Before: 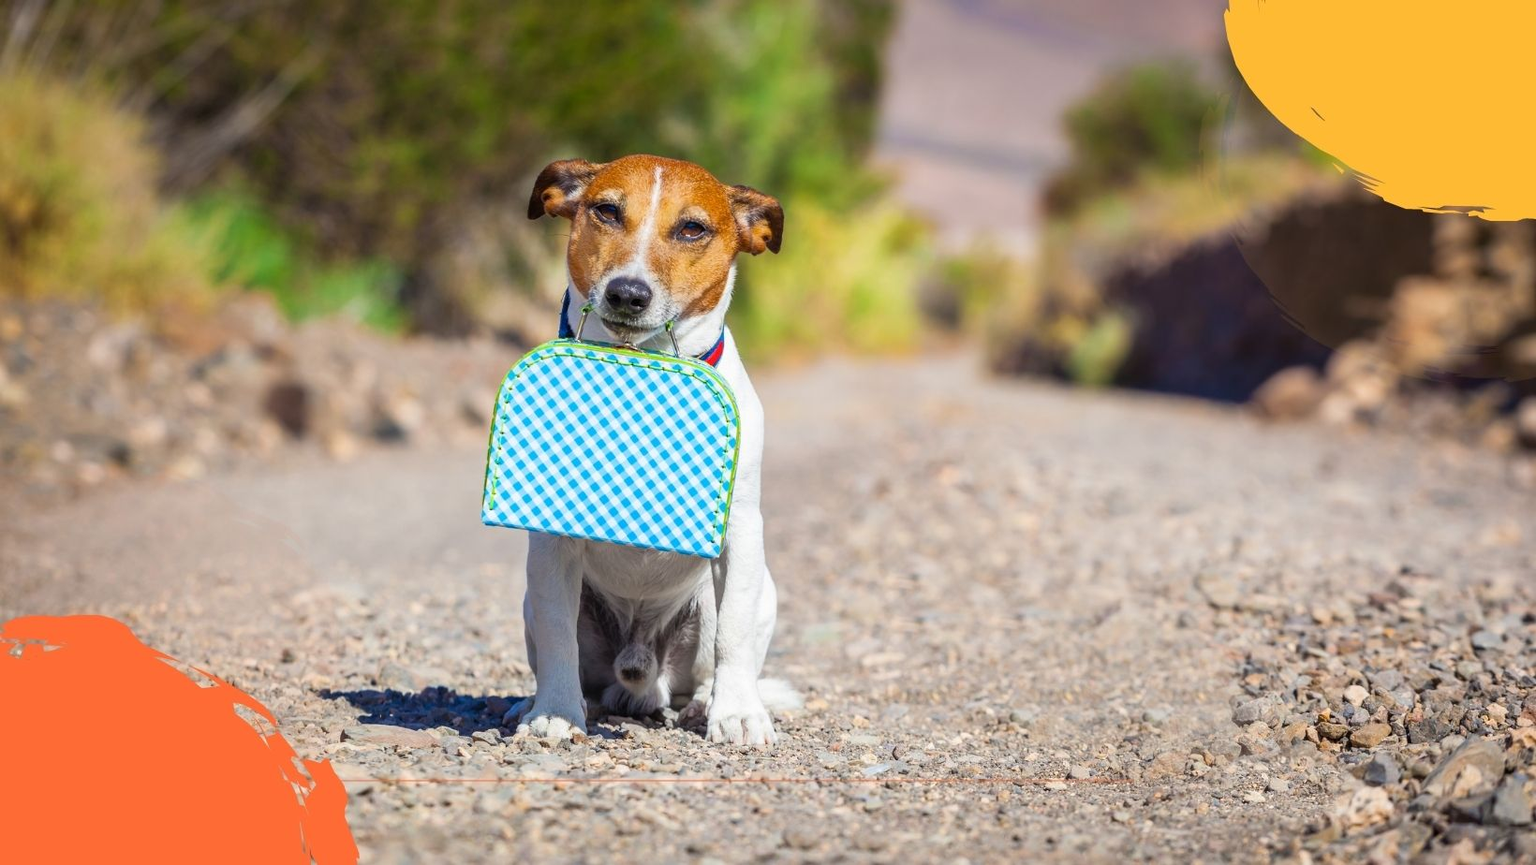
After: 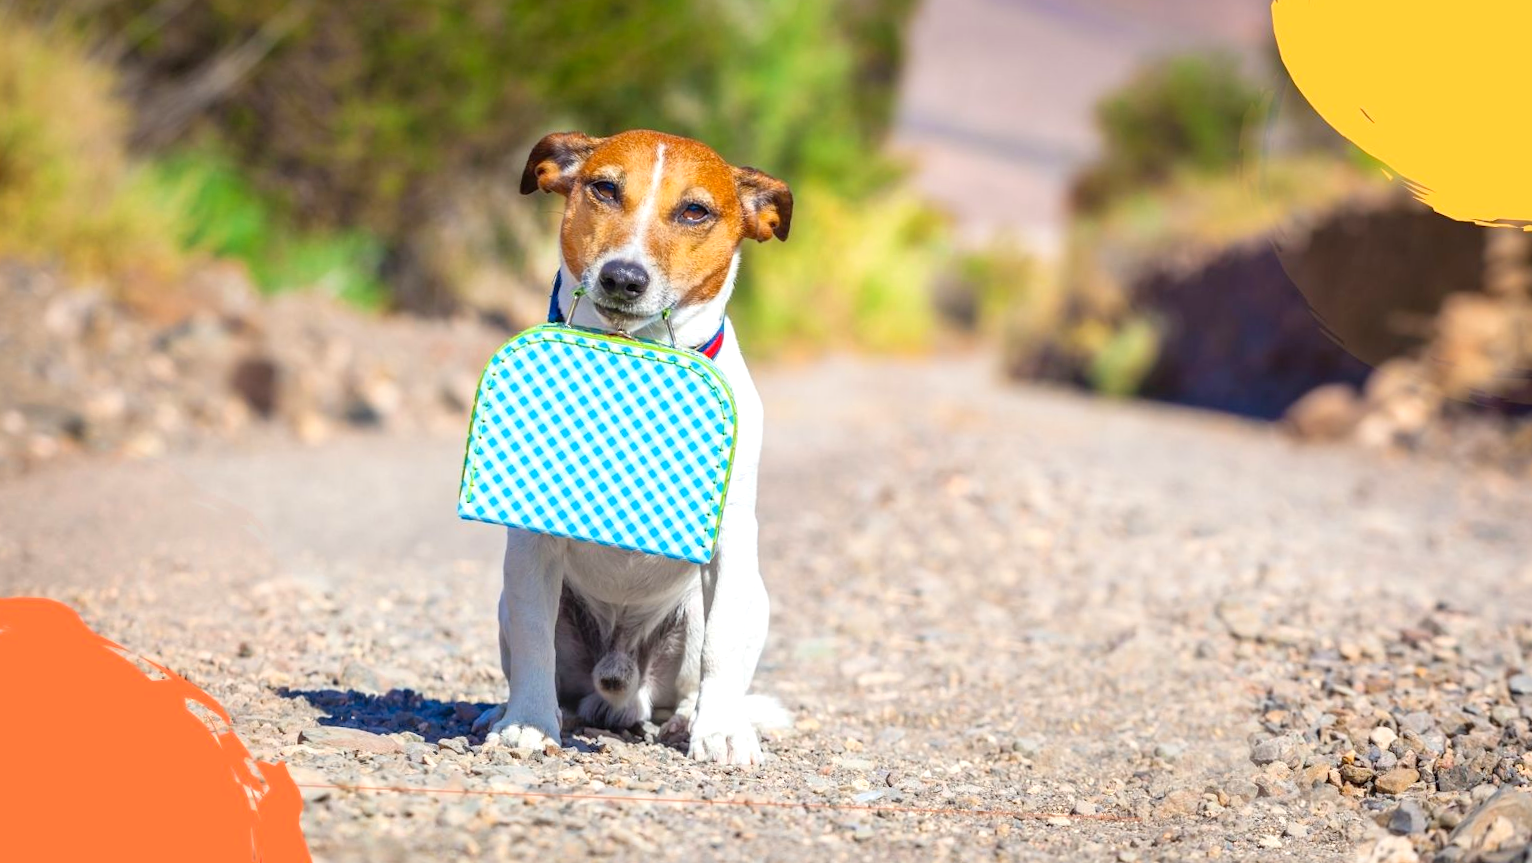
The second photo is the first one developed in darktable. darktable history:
crop and rotate: angle -2.29°
levels: levels [0, 0.435, 0.917]
